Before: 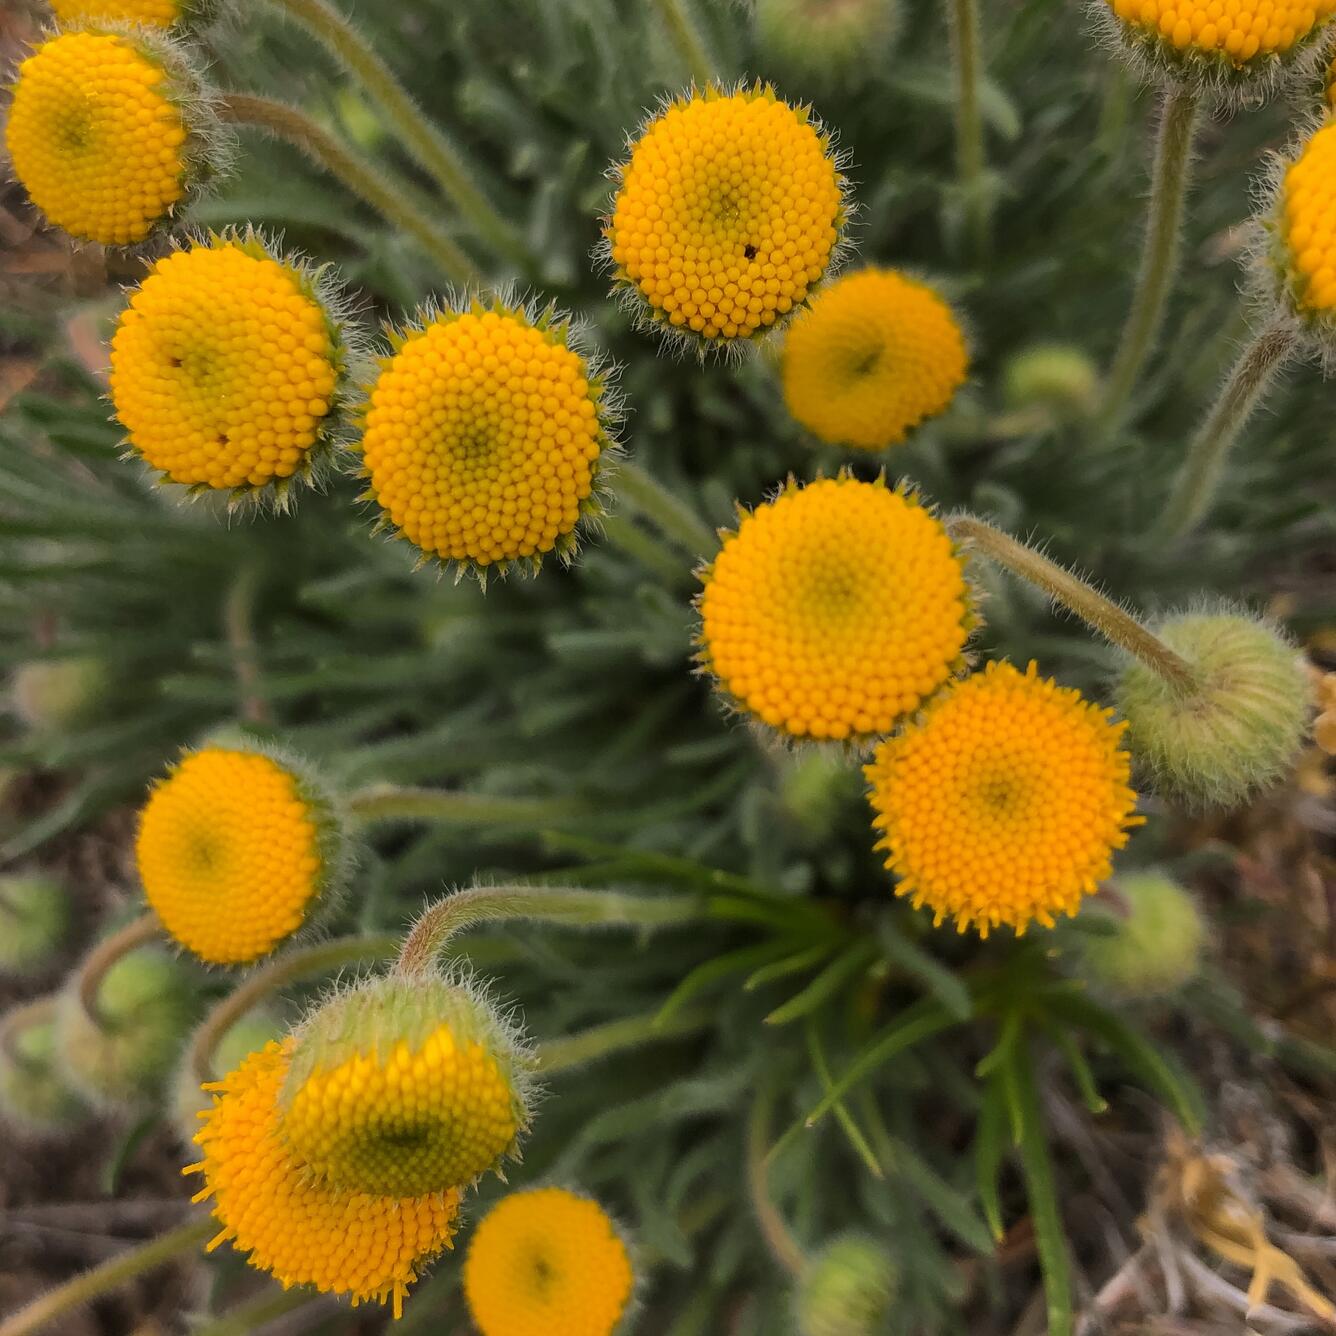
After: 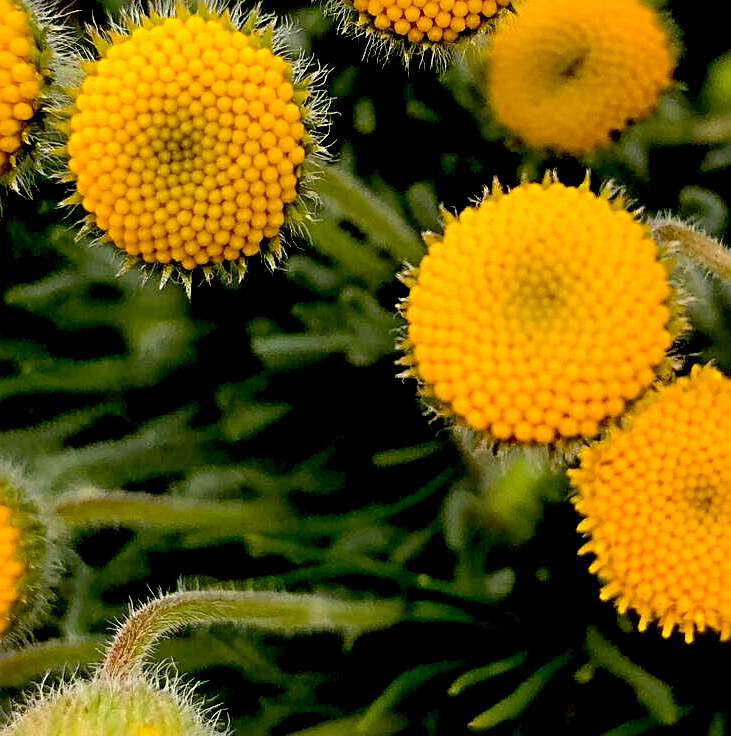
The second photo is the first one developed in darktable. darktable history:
crop and rotate: left 22.131%, top 22.191%, right 23.134%, bottom 22.692%
sharpen: radius 3.996
exposure: black level correction 0.039, exposure 0.499 EV, compensate exposure bias true, compensate highlight preservation false
